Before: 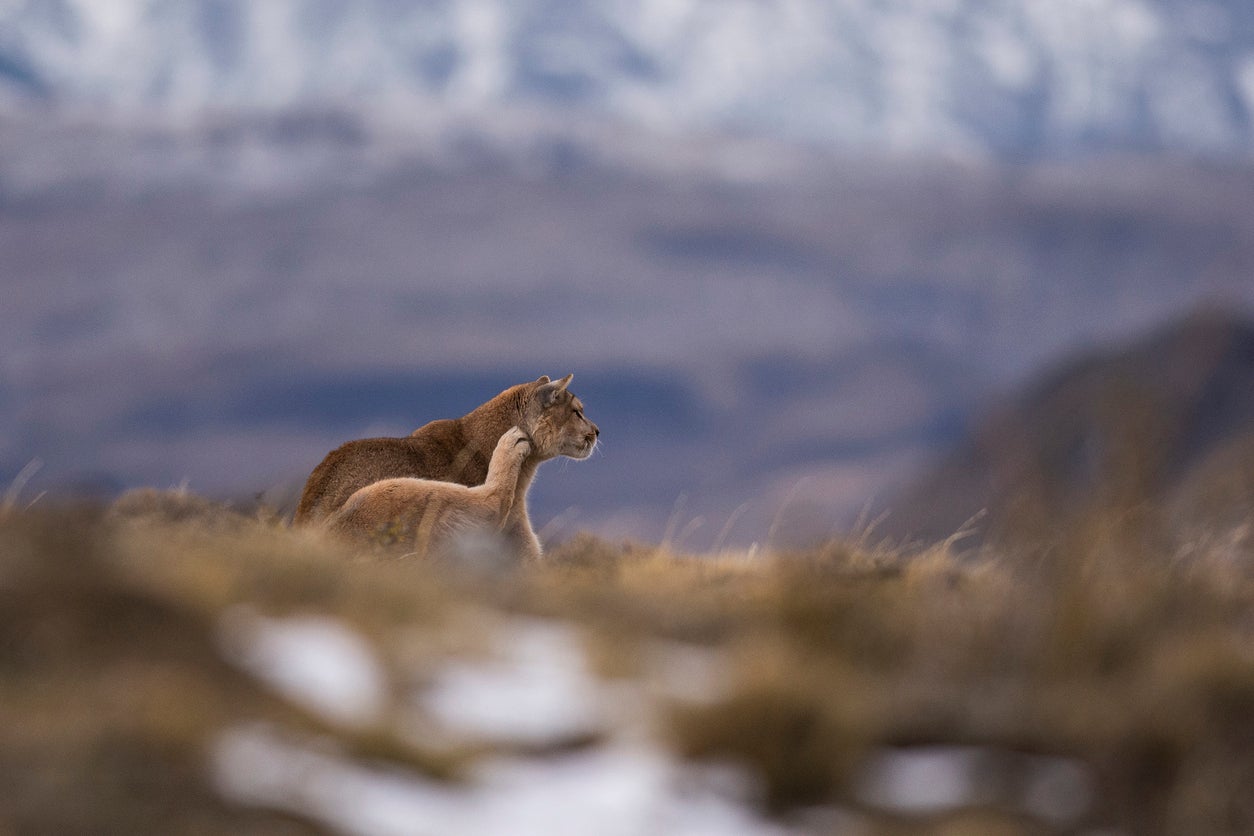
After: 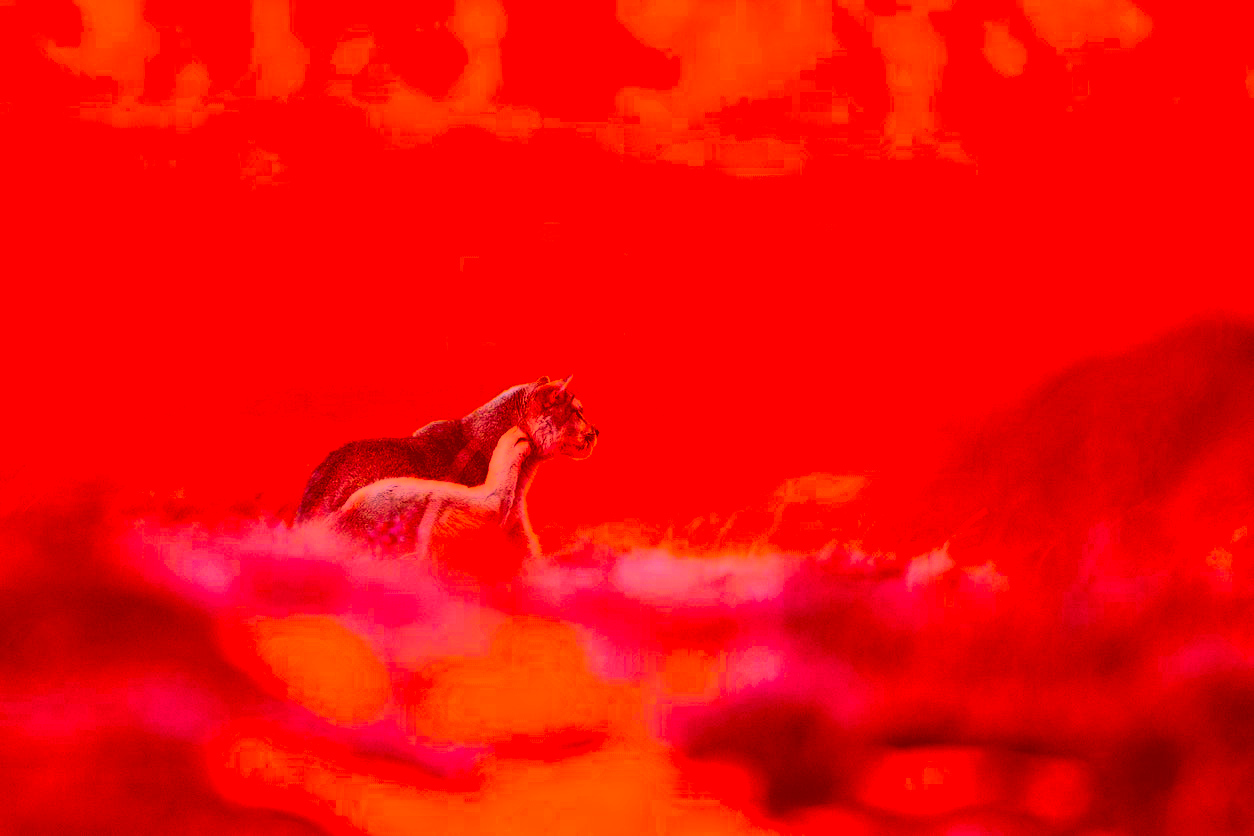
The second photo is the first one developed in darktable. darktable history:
filmic rgb: black relative exposure -5.13 EV, white relative exposure 3.96 EV, hardness 2.9, contrast 1.297, highlights saturation mix -29.84%
exposure: exposure 0.774 EV, compensate highlight preservation false
color correction: highlights a* -39.64, highlights b* -39.98, shadows a* -39.21, shadows b* -39.3, saturation -2.96
